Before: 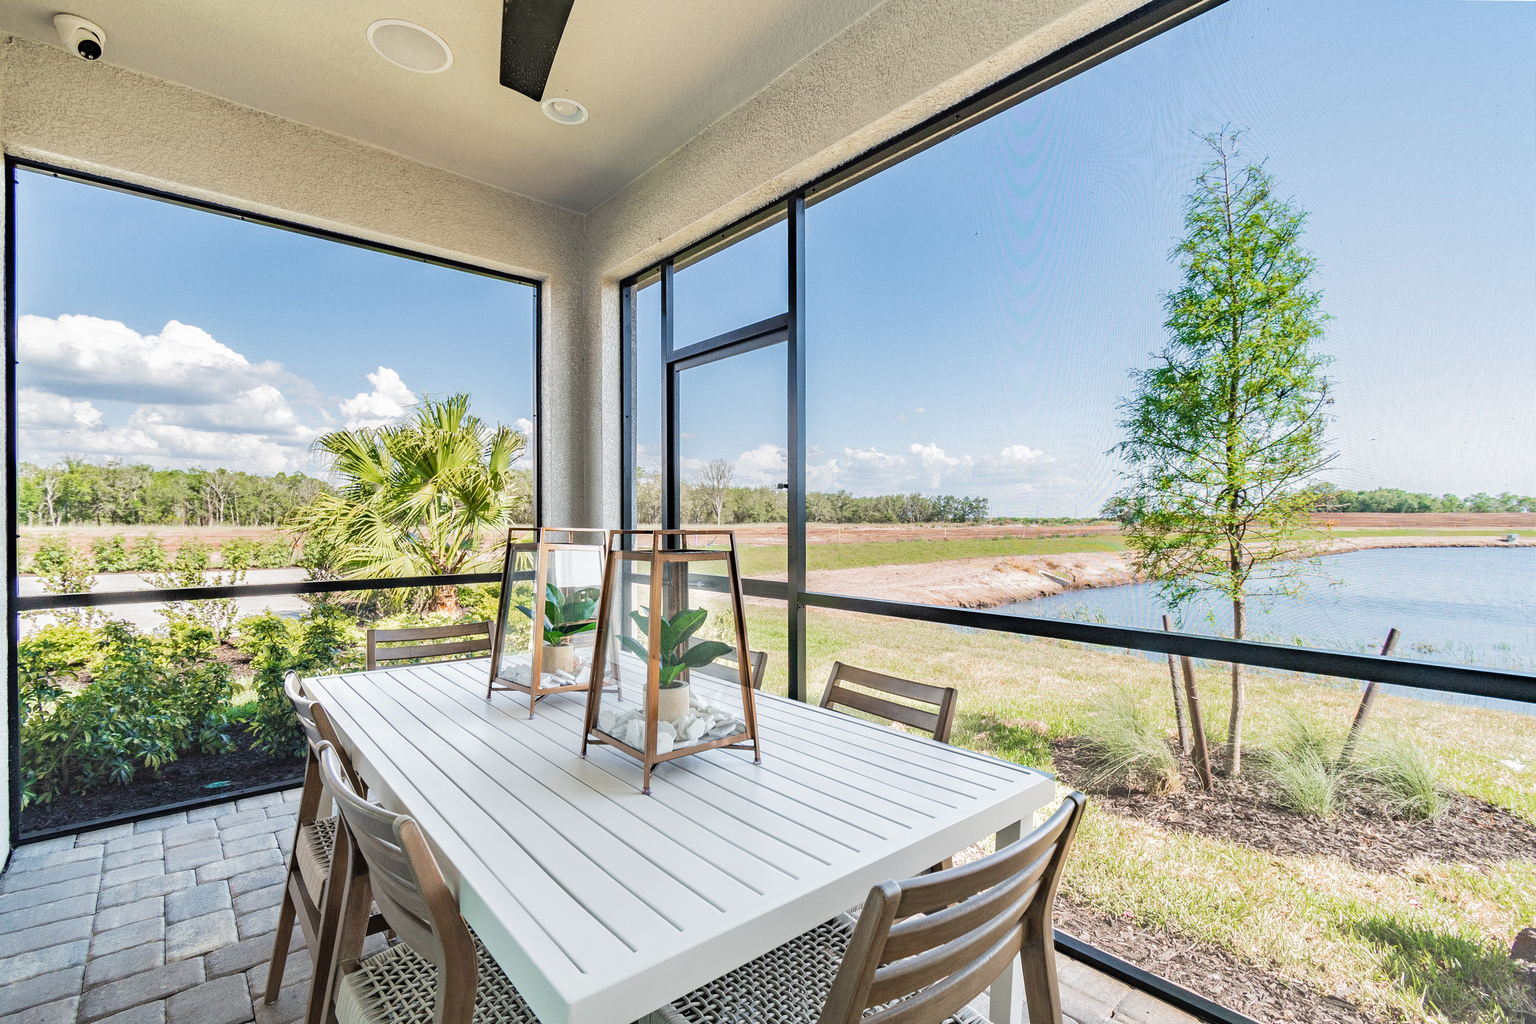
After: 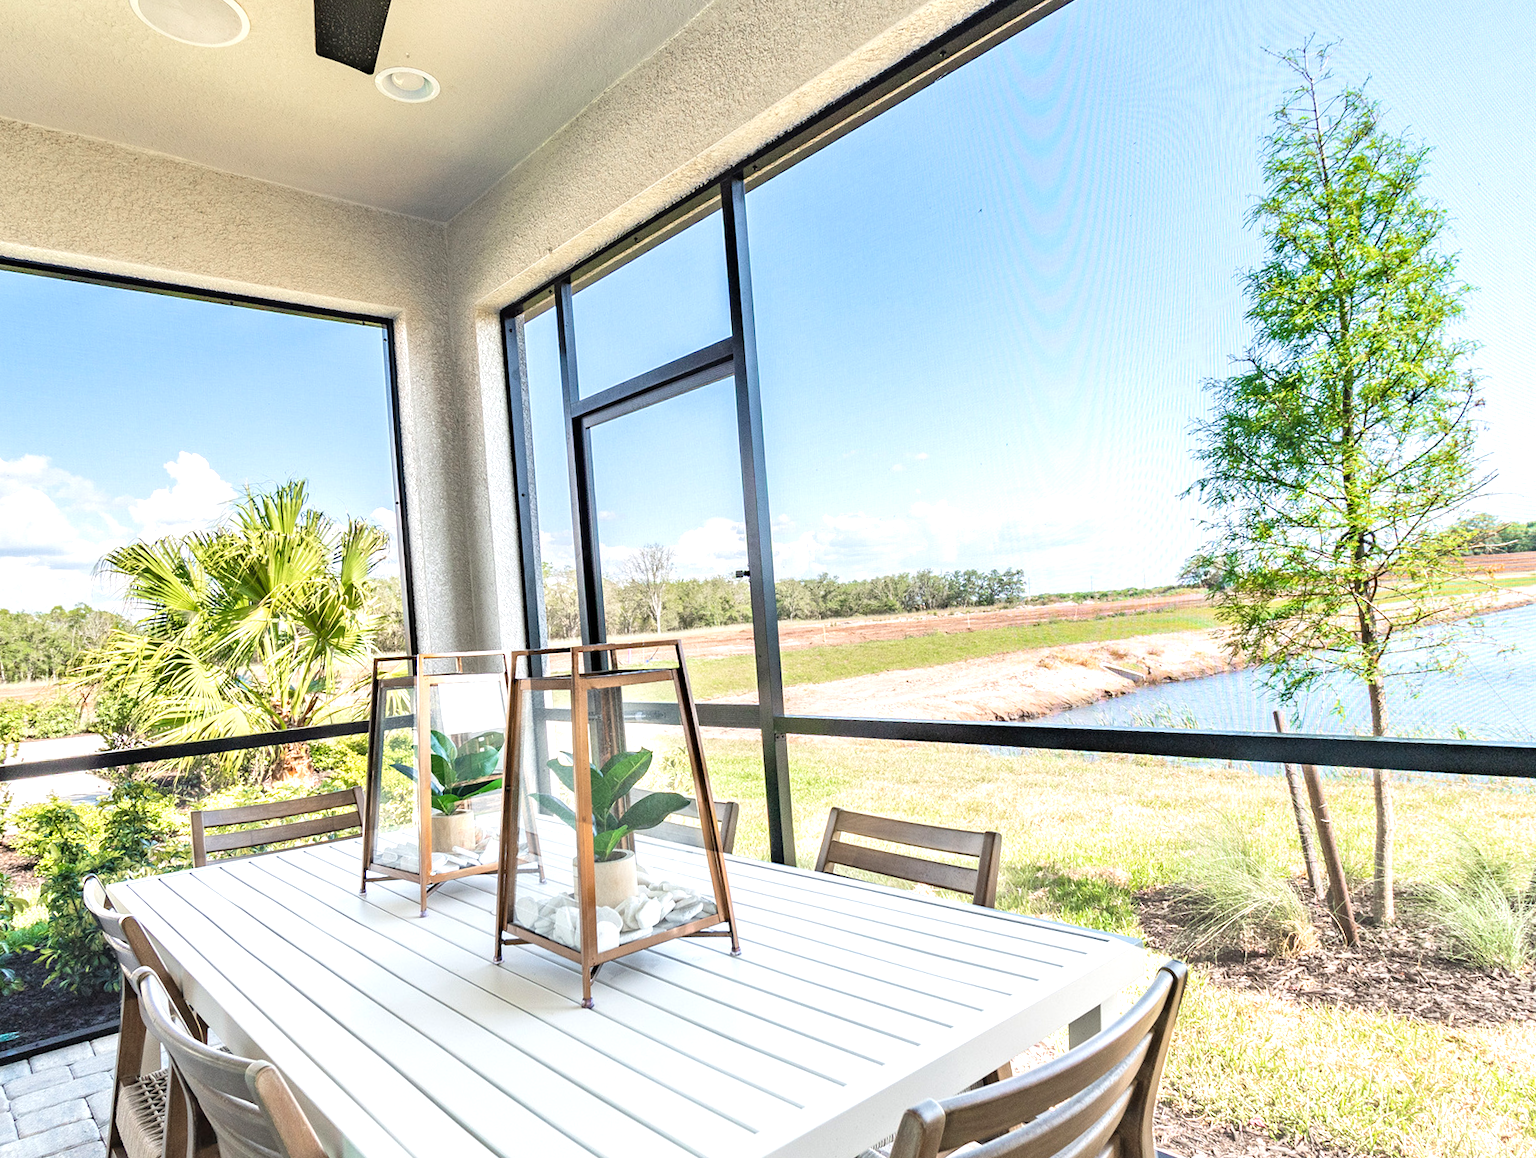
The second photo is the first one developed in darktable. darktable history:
rotate and perspective: rotation -4.25°, automatic cropping off
crop and rotate: left 17.046%, top 10.659%, right 12.989%, bottom 14.553%
exposure: exposure 0.564 EV, compensate highlight preservation false
